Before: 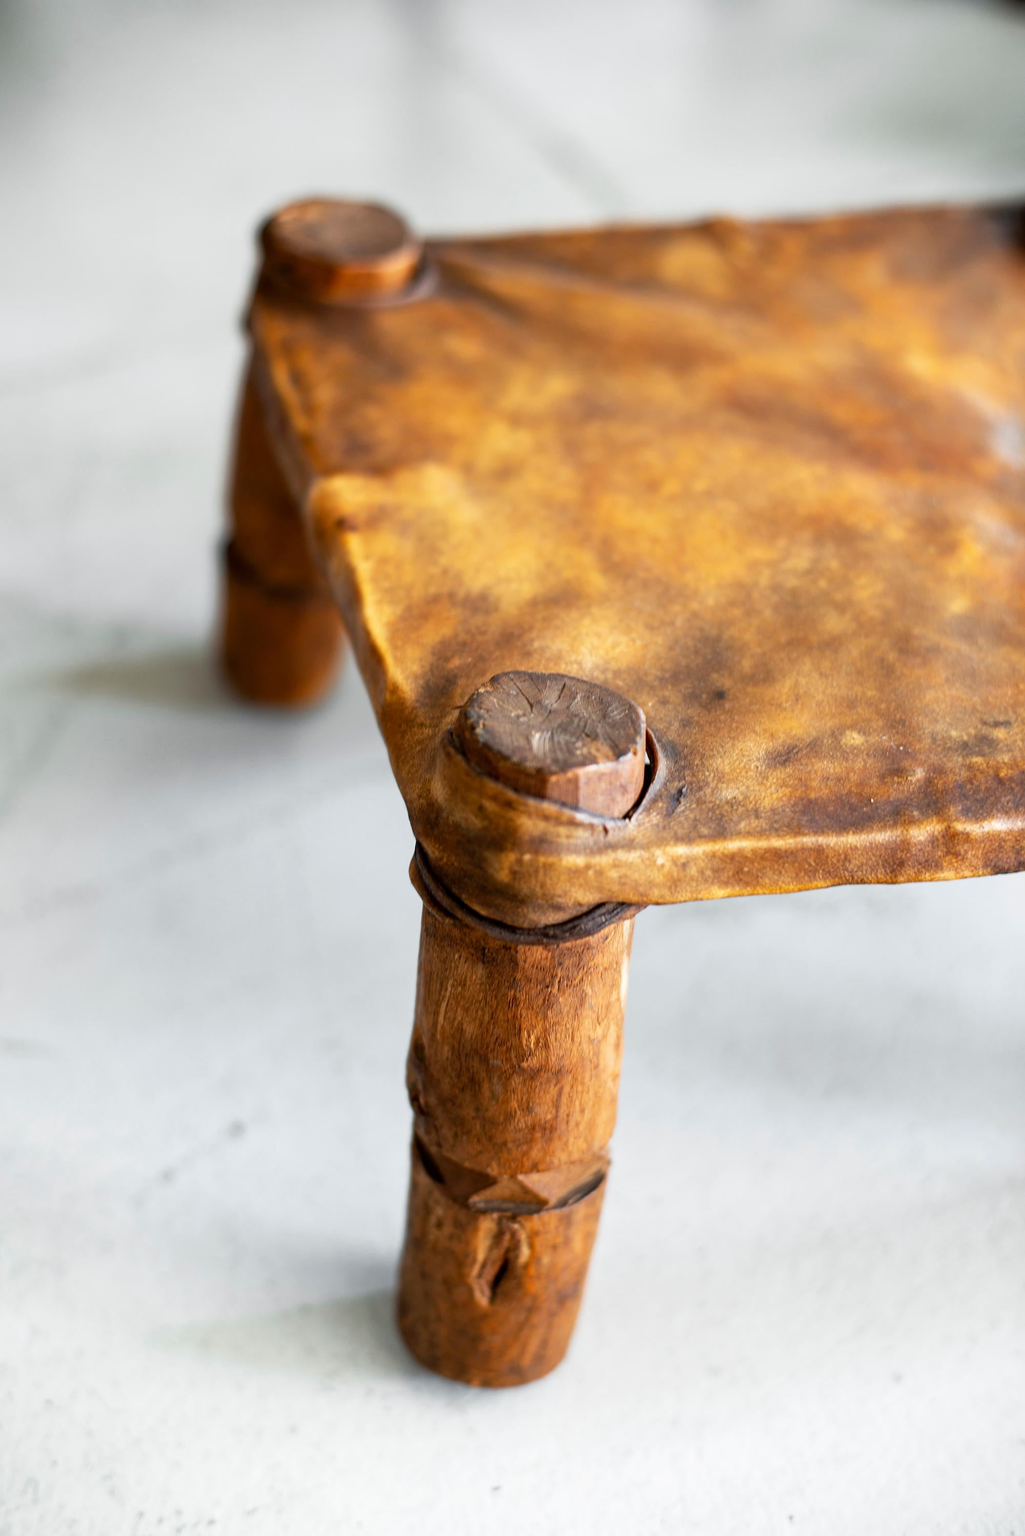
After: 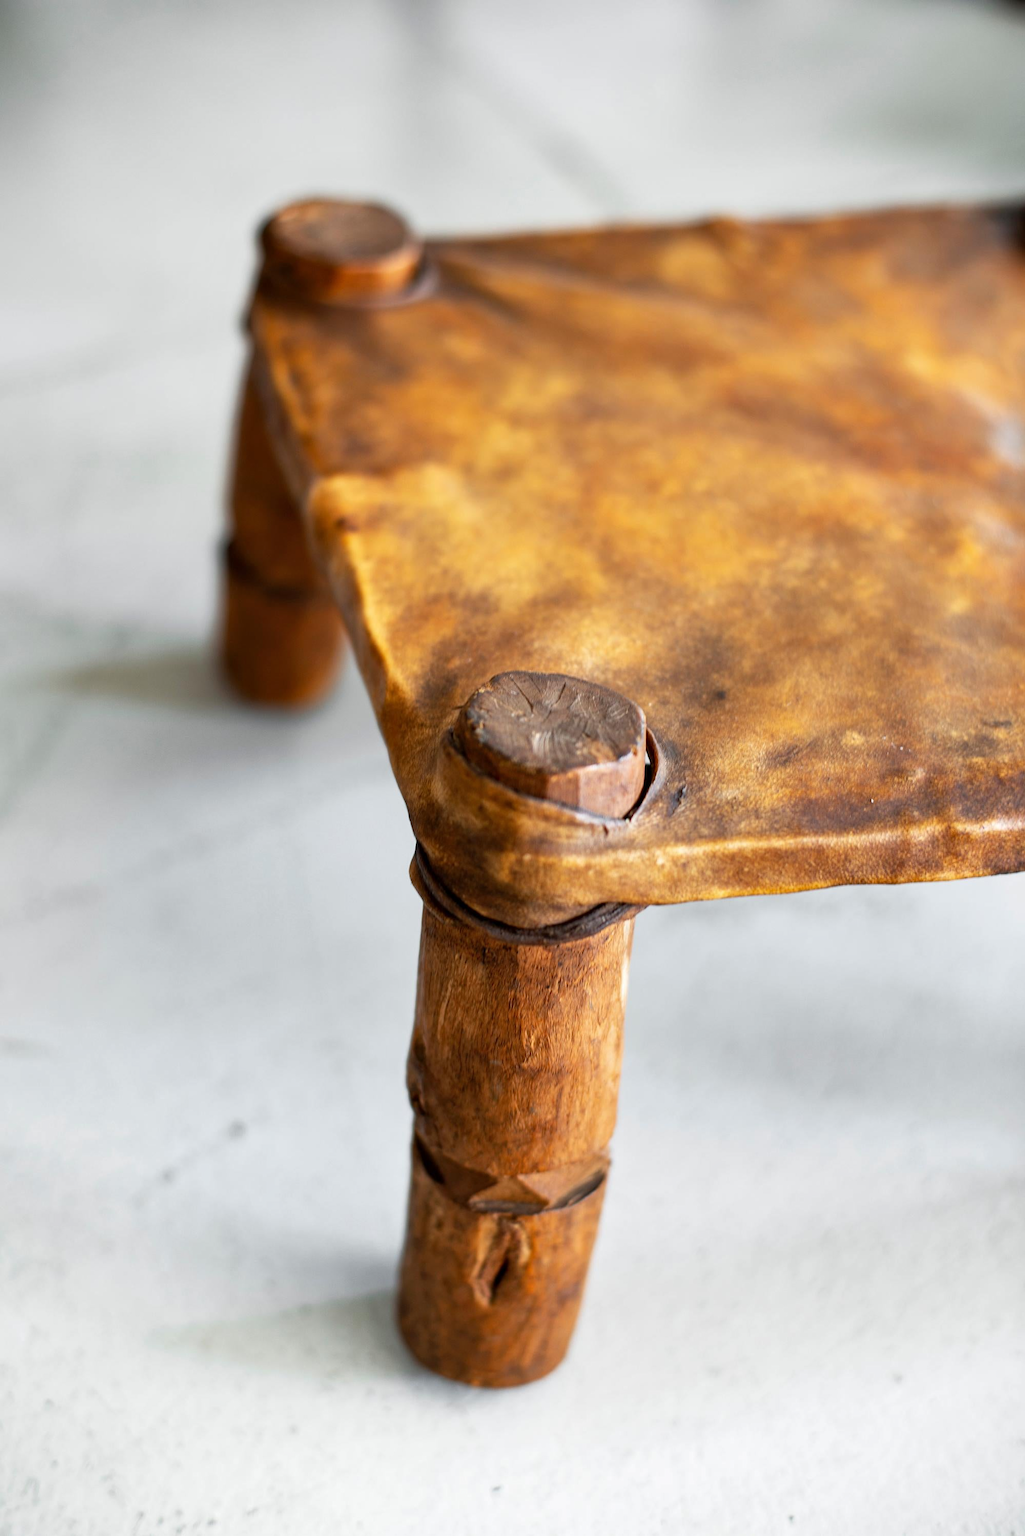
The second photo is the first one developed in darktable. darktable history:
shadows and highlights: shadows 36.17, highlights -27.53, soften with gaussian
